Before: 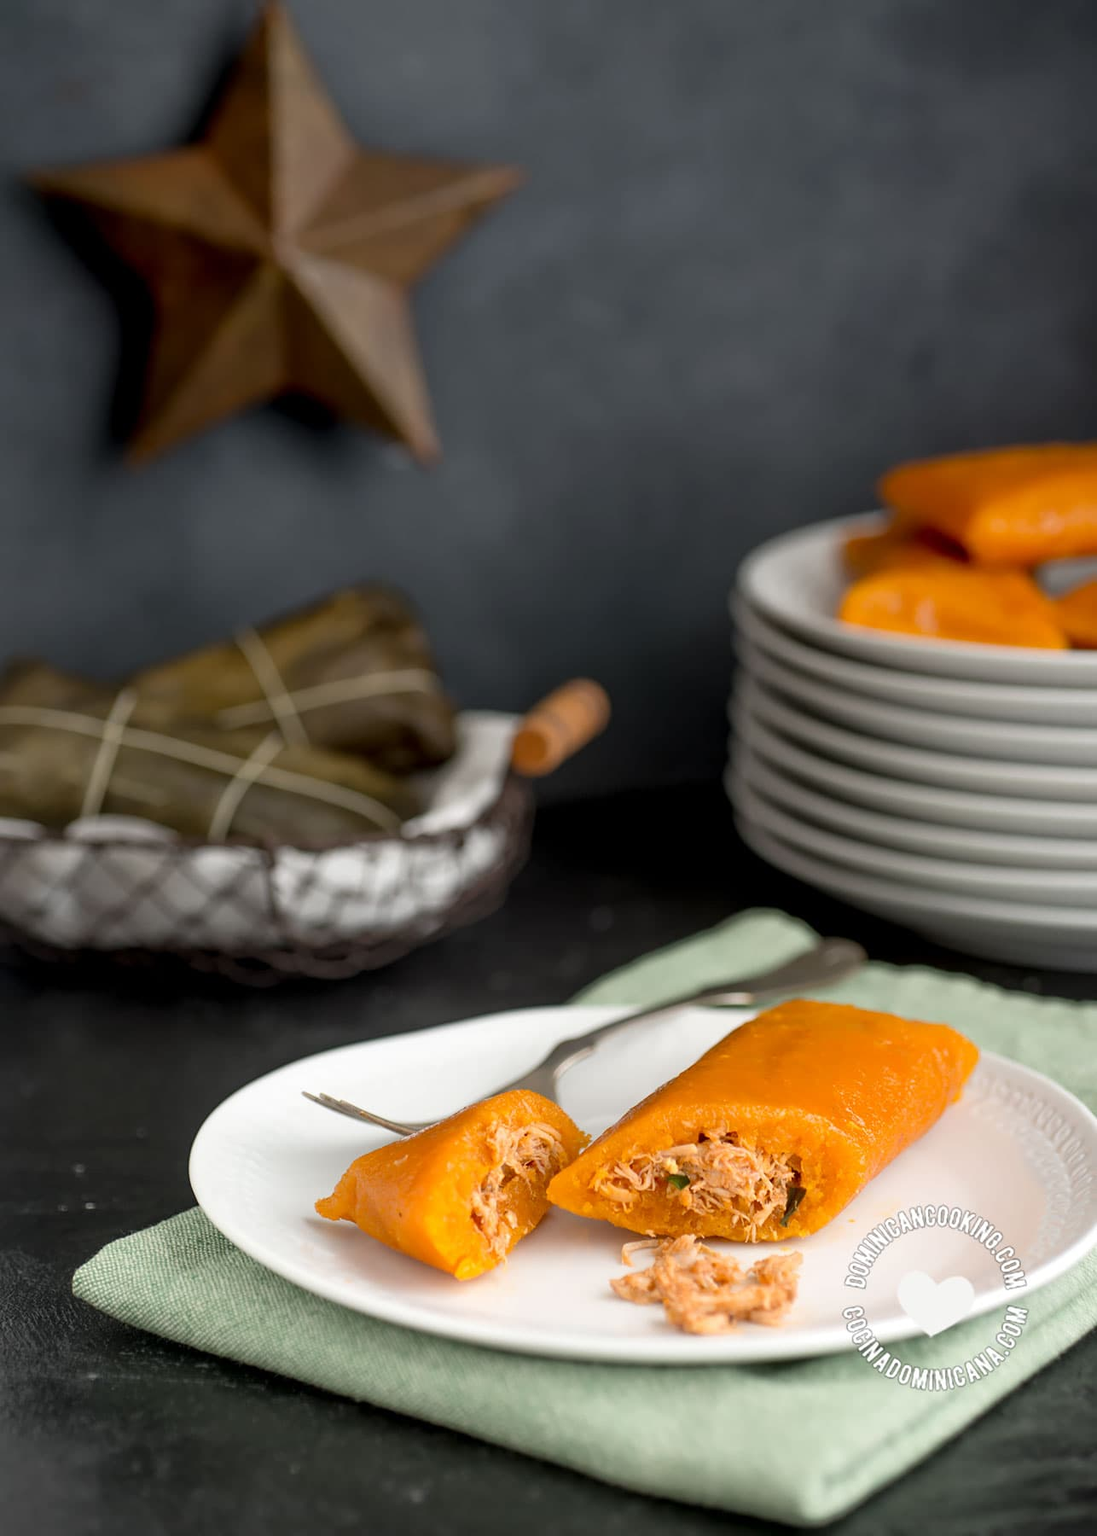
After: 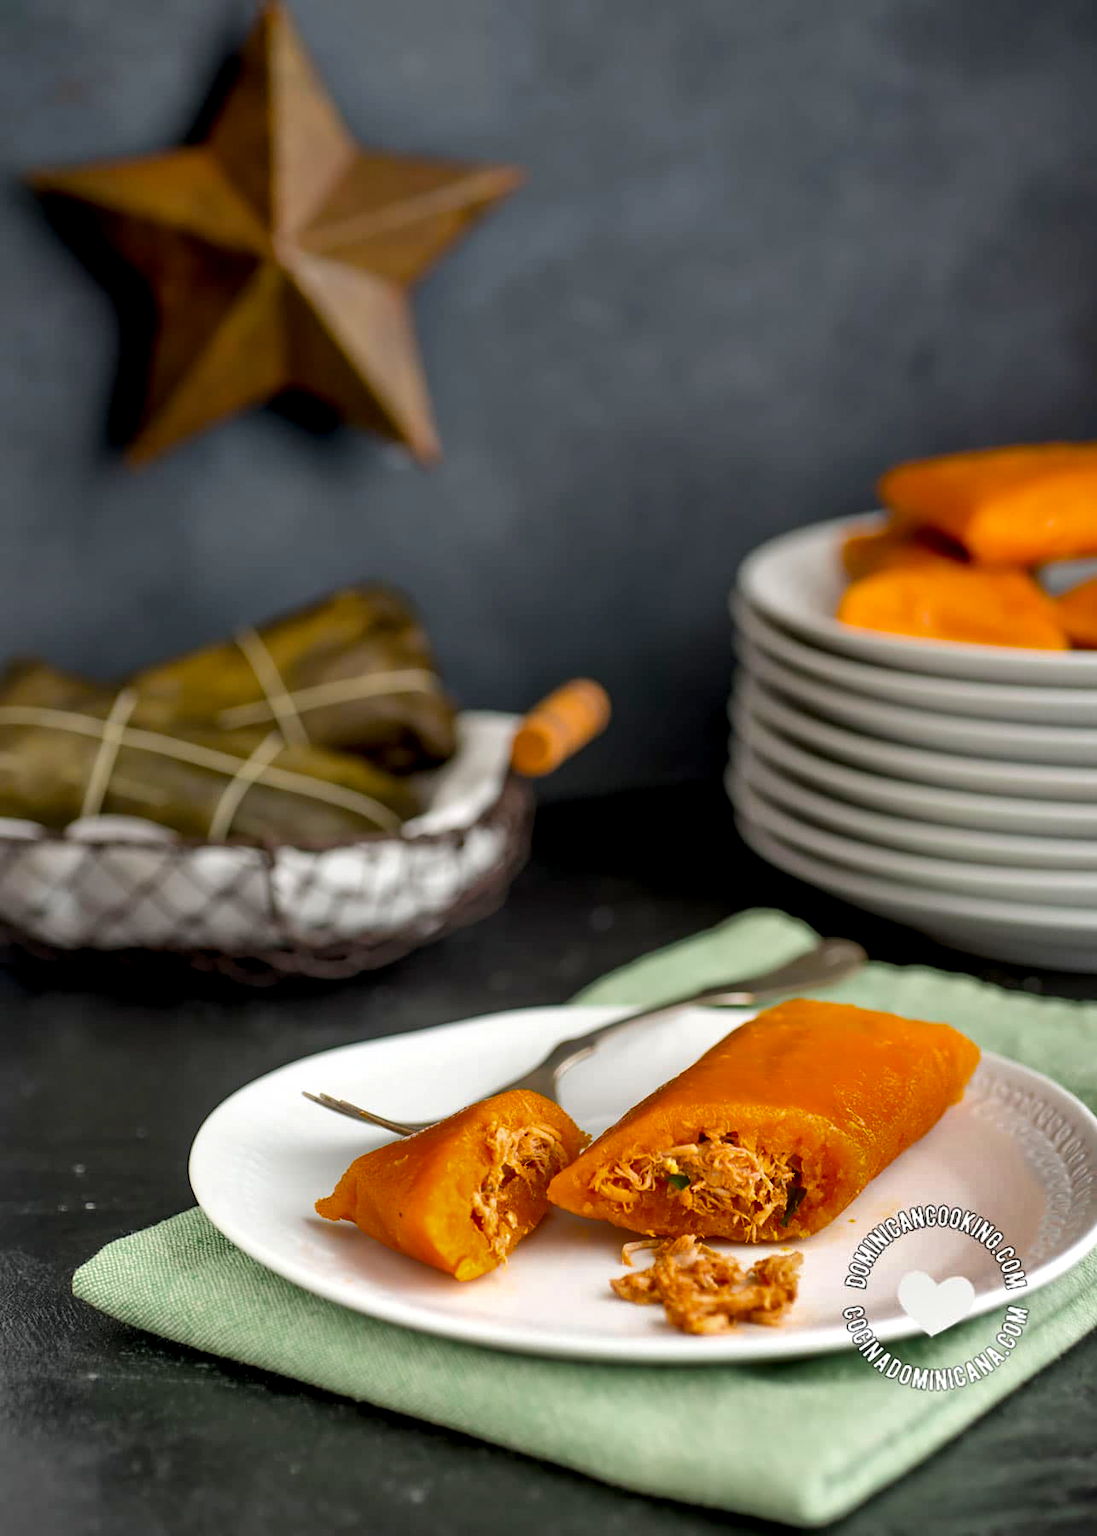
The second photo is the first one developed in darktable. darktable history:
shadows and highlights: shadows 20.91, highlights -82.73, soften with gaussian
contrast equalizer: octaves 7, y [[0.6 ×6], [0.55 ×6], [0 ×6], [0 ×6], [0 ×6]], mix 0.3
color balance rgb: perceptual saturation grading › global saturation 25%, perceptual brilliance grading › mid-tones 10%, perceptual brilliance grading › shadows 15%, global vibrance 20%
